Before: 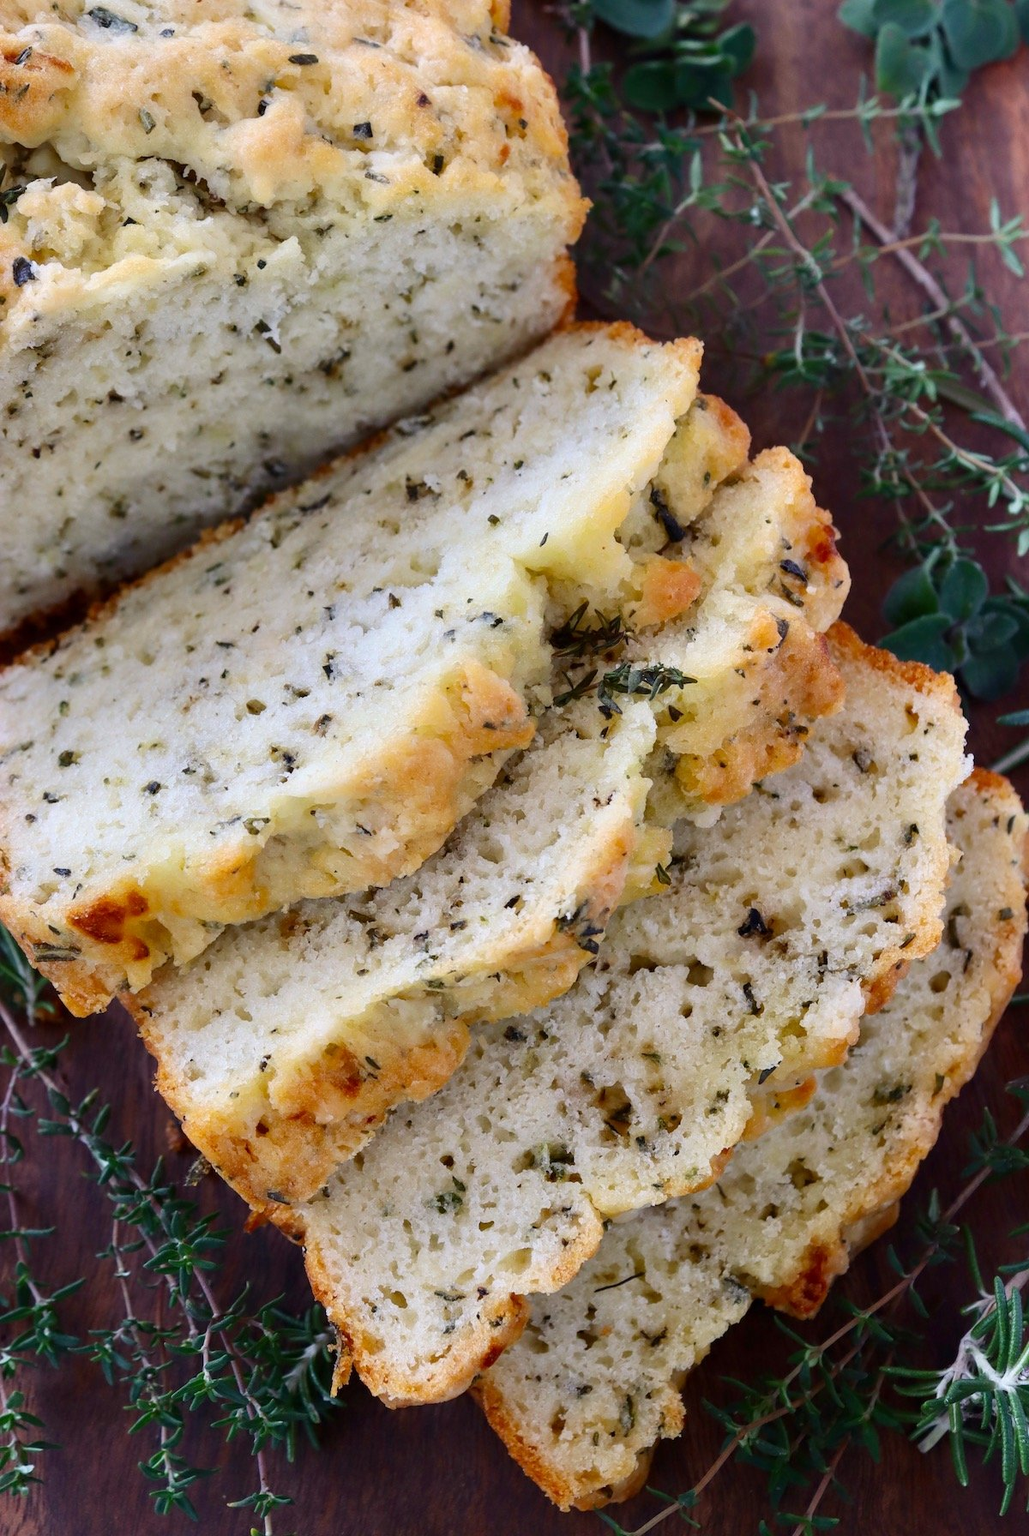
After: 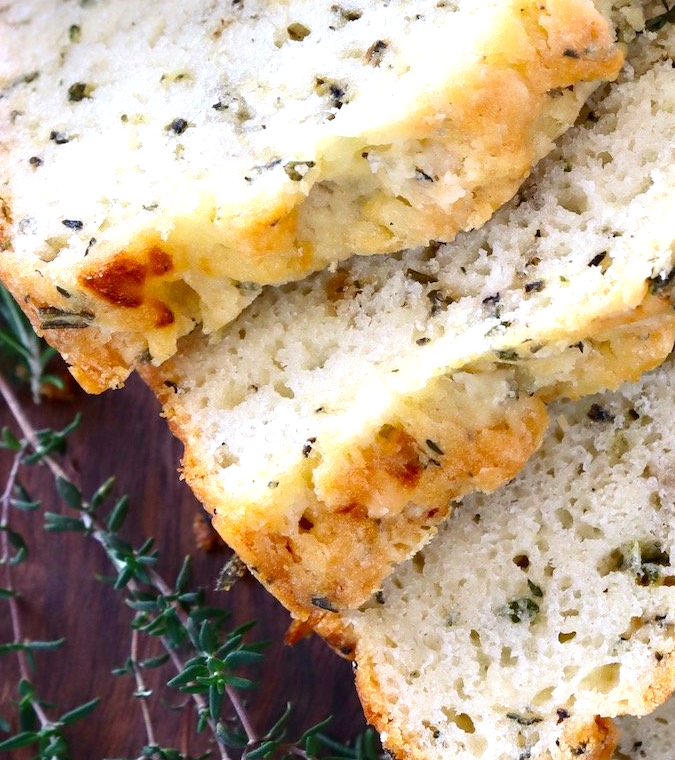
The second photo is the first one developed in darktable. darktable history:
crop: top 44.278%, right 43.7%, bottom 13.255%
exposure: exposure 0.604 EV, compensate exposure bias true, compensate highlight preservation false
contrast equalizer: octaves 7, y [[0.528, 0.548, 0.563, 0.562, 0.546, 0.526], [0.55 ×6], [0 ×6], [0 ×6], [0 ×6]], mix 0.141
tone equalizer: mask exposure compensation -0.51 EV
